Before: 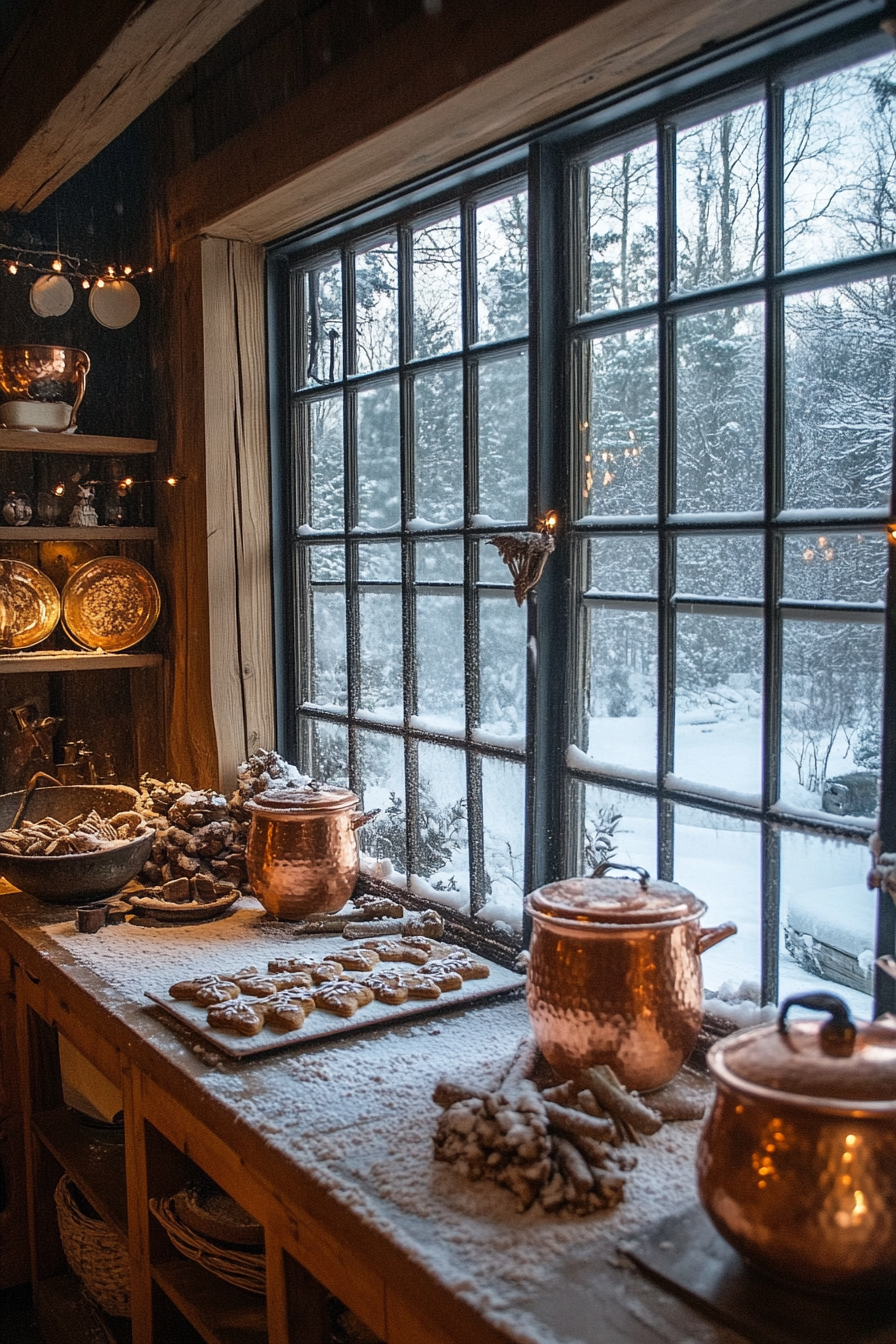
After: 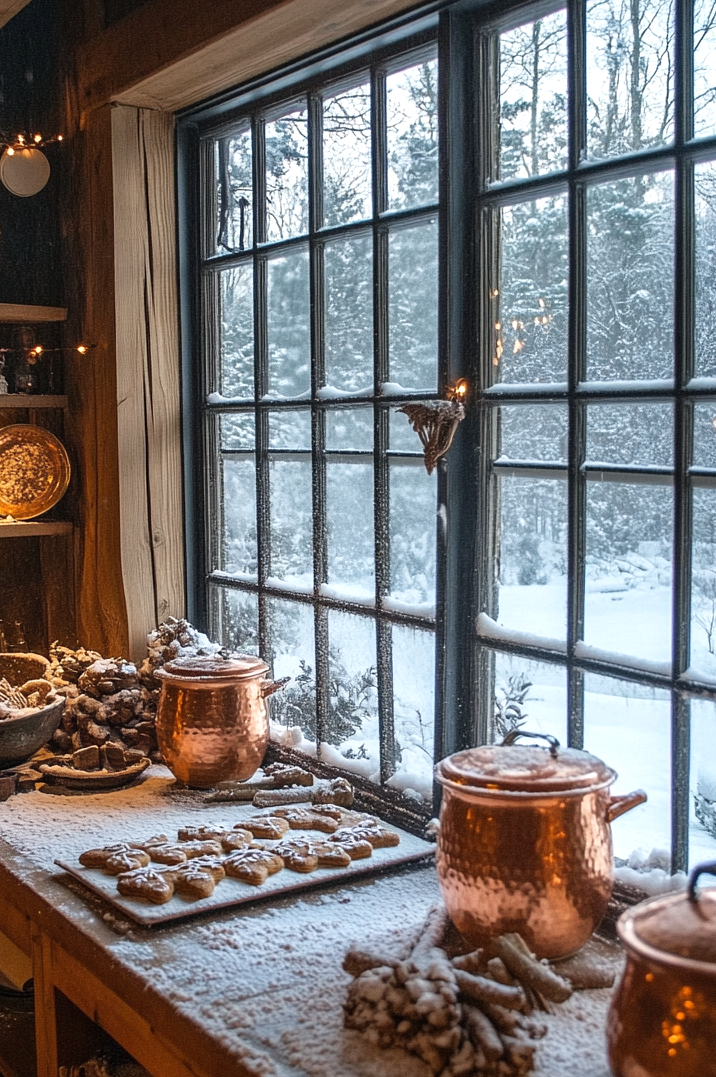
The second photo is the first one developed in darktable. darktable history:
crop and rotate: left 10.121%, top 9.861%, right 9.875%, bottom 9.974%
exposure: exposure 0.201 EV, compensate exposure bias true, compensate highlight preservation false
